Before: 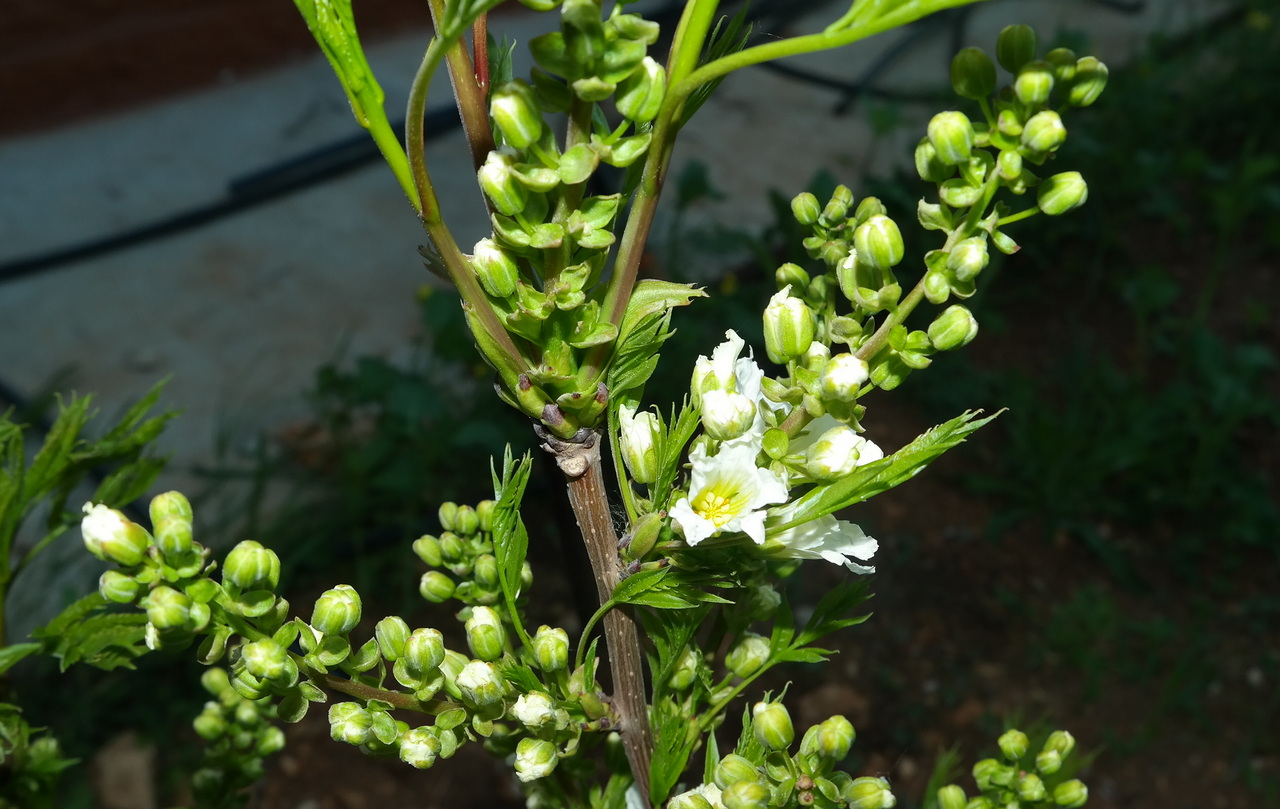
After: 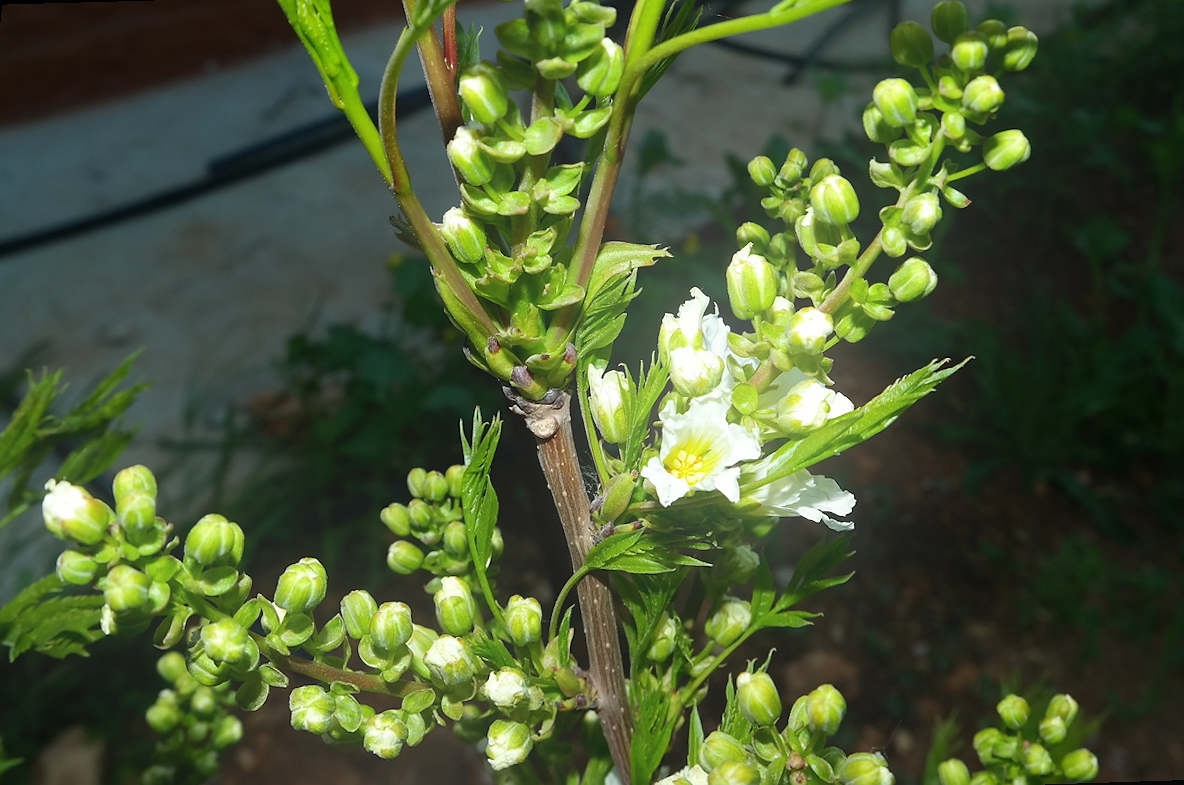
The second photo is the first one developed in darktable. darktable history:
sharpen: radius 1
color zones: curves: ch0 [(0, 0.5) (0.143, 0.5) (0.286, 0.5) (0.429, 0.5) (0.571, 0.5) (0.714, 0.476) (0.857, 0.5) (1, 0.5)]; ch2 [(0, 0.5) (0.143, 0.5) (0.286, 0.5) (0.429, 0.5) (0.571, 0.5) (0.714, 0.487) (0.857, 0.5) (1, 0.5)]
rotate and perspective: rotation -1.68°, lens shift (vertical) -0.146, crop left 0.049, crop right 0.912, crop top 0.032, crop bottom 0.96
bloom: on, module defaults
